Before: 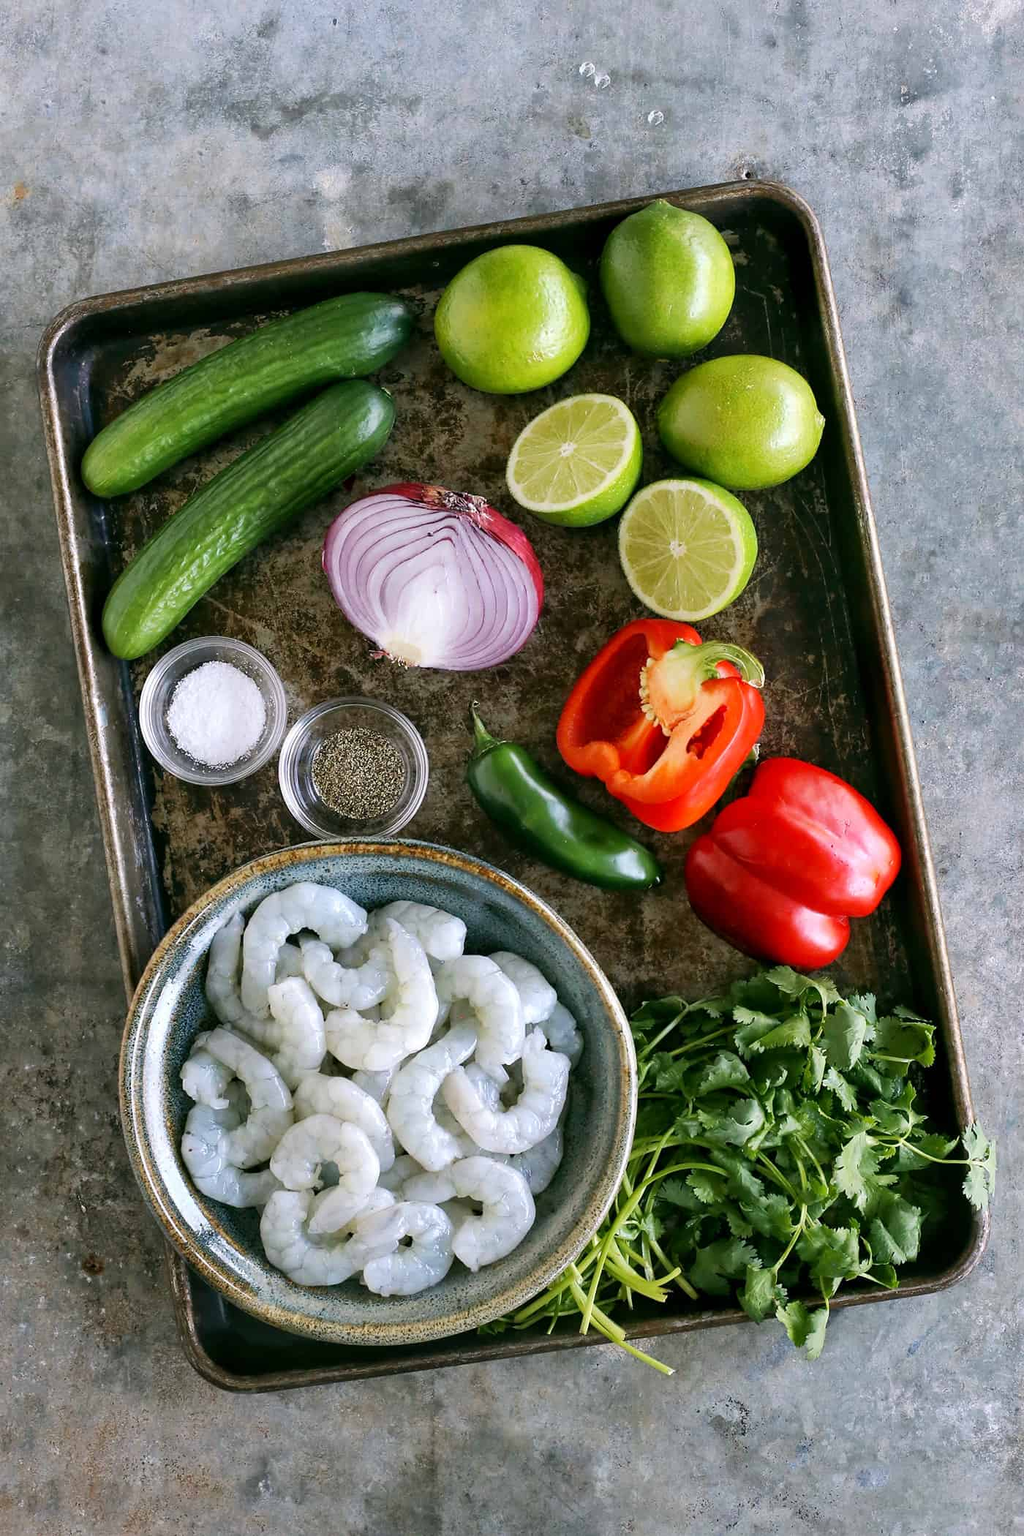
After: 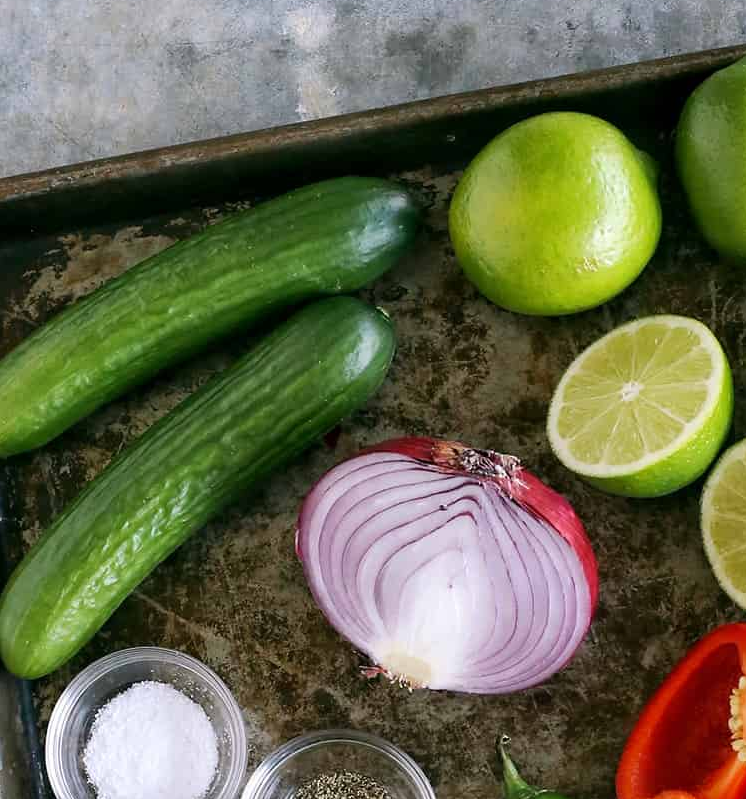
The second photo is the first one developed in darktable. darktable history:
crop: left 10.377%, top 10.634%, right 36.28%, bottom 51.309%
